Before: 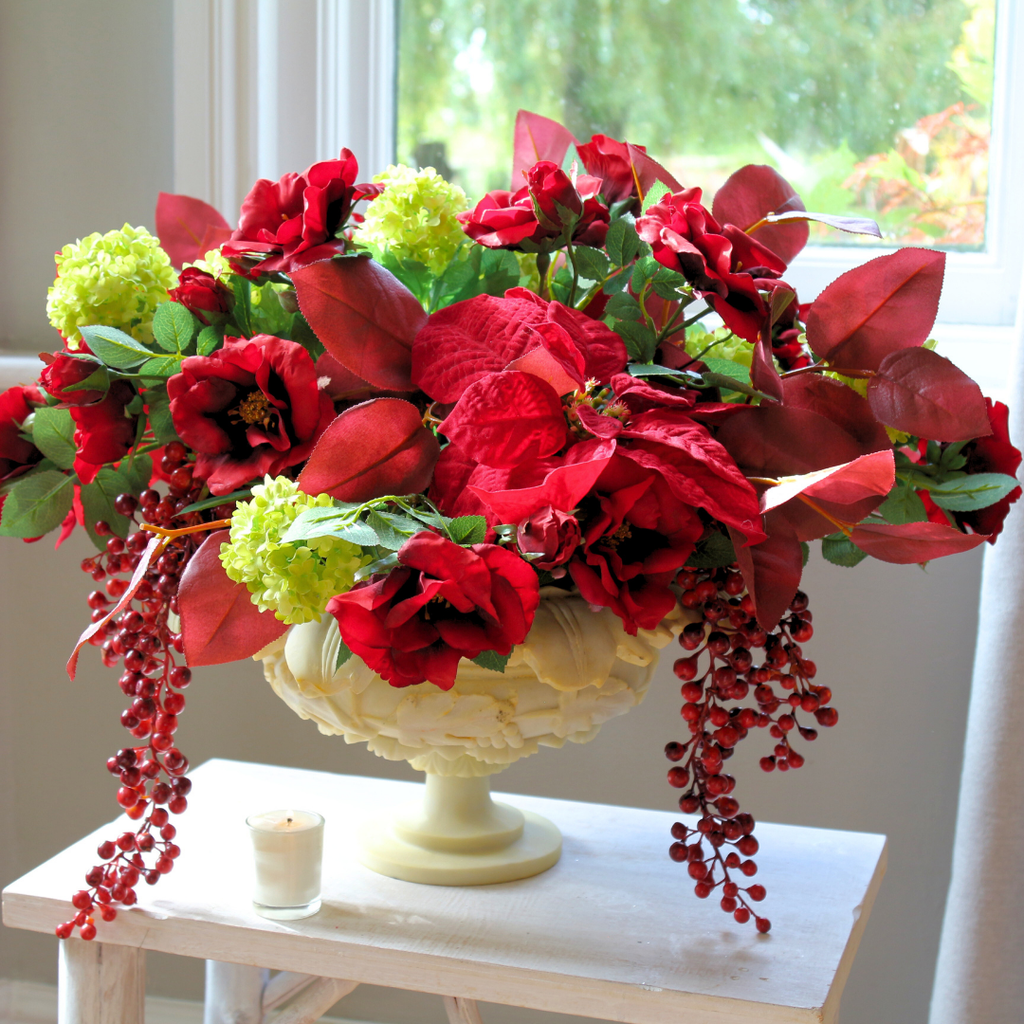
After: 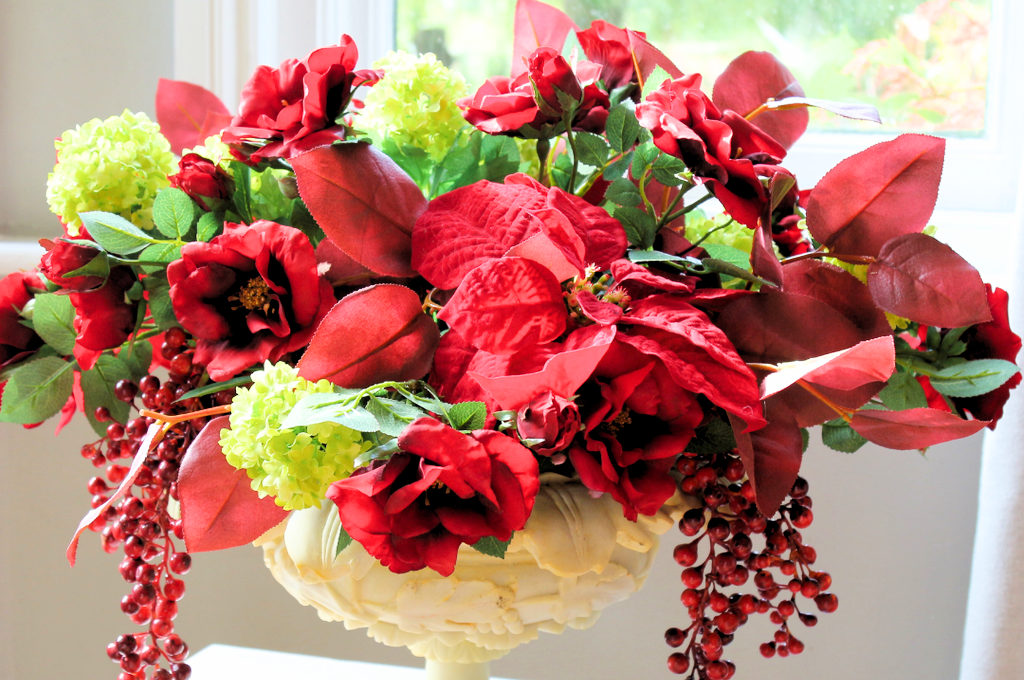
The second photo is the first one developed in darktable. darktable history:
crop: top 11.153%, bottom 22.408%
filmic rgb: middle gray luminance 18.36%, black relative exposure -11.23 EV, white relative exposure 3.75 EV, target black luminance 0%, hardness 5.88, latitude 56.43%, contrast 0.964, shadows ↔ highlights balance 49.81%, iterations of high-quality reconstruction 0
exposure: exposure 0.732 EV, compensate exposure bias true, compensate highlight preservation false
tone equalizer: -8 EV -0.441 EV, -7 EV -0.416 EV, -6 EV -0.34 EV, -5 EV -0.248 EV, -3 EV 0.242 EV, -2 EV 0.362 EV, -1 EV 0.402 EV, +0 EV 0.431 EV, edges refinement/feathering 500, mask exposure compensation -1.57 EV, preserve details no
